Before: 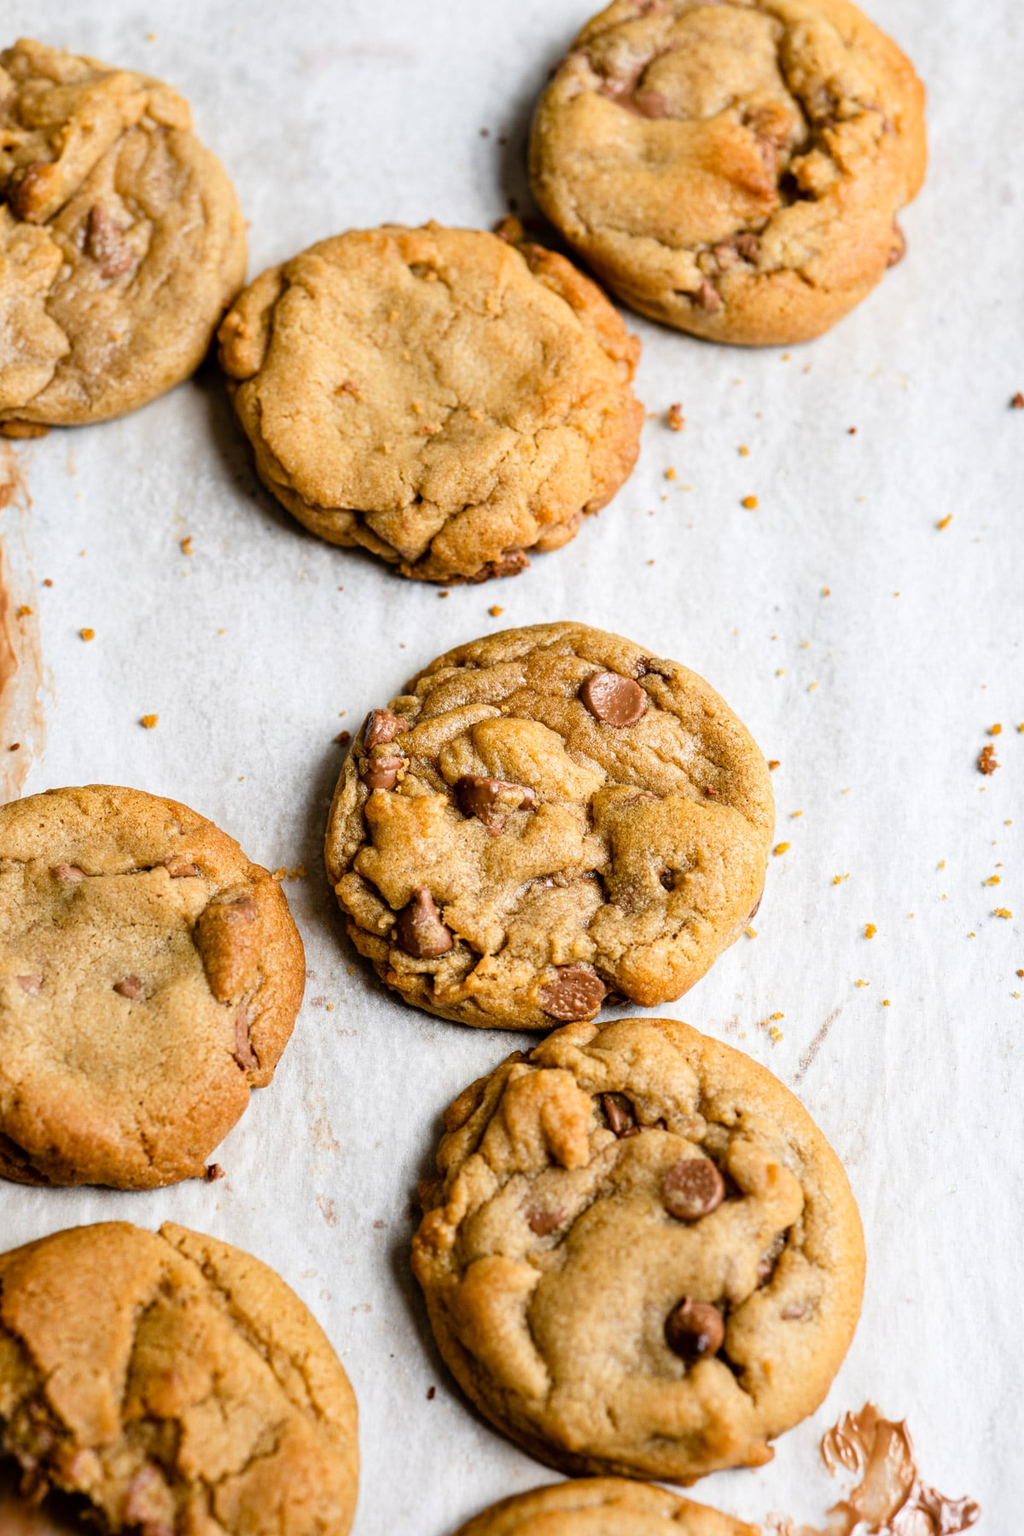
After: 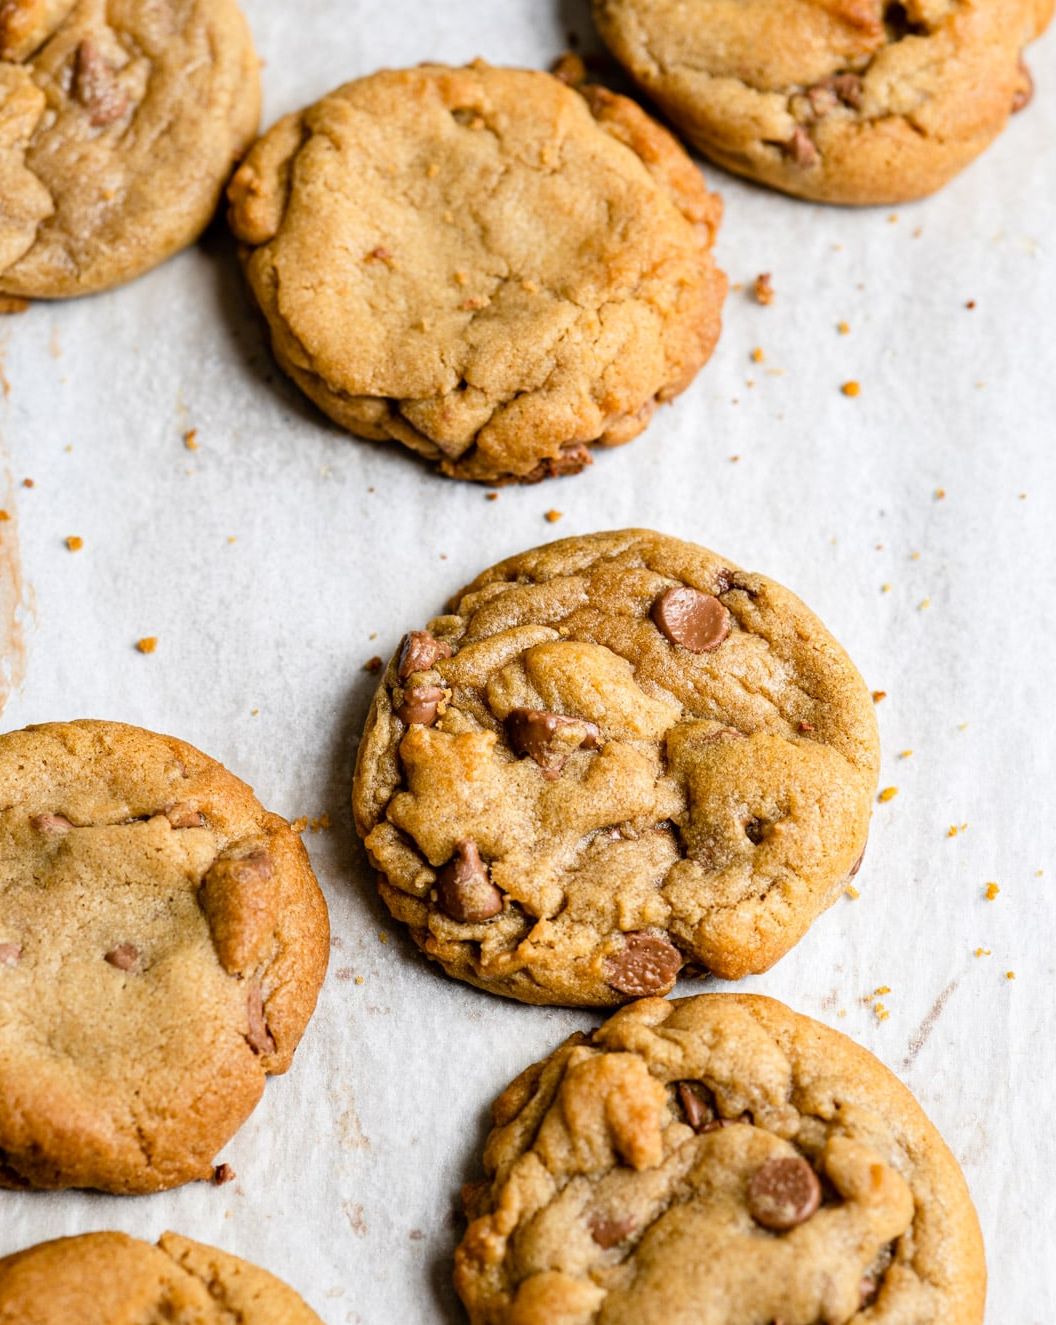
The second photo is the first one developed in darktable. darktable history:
crop and rotate: left 2.351%, top 11.125%, right 9.606%, bottom 15.225%
